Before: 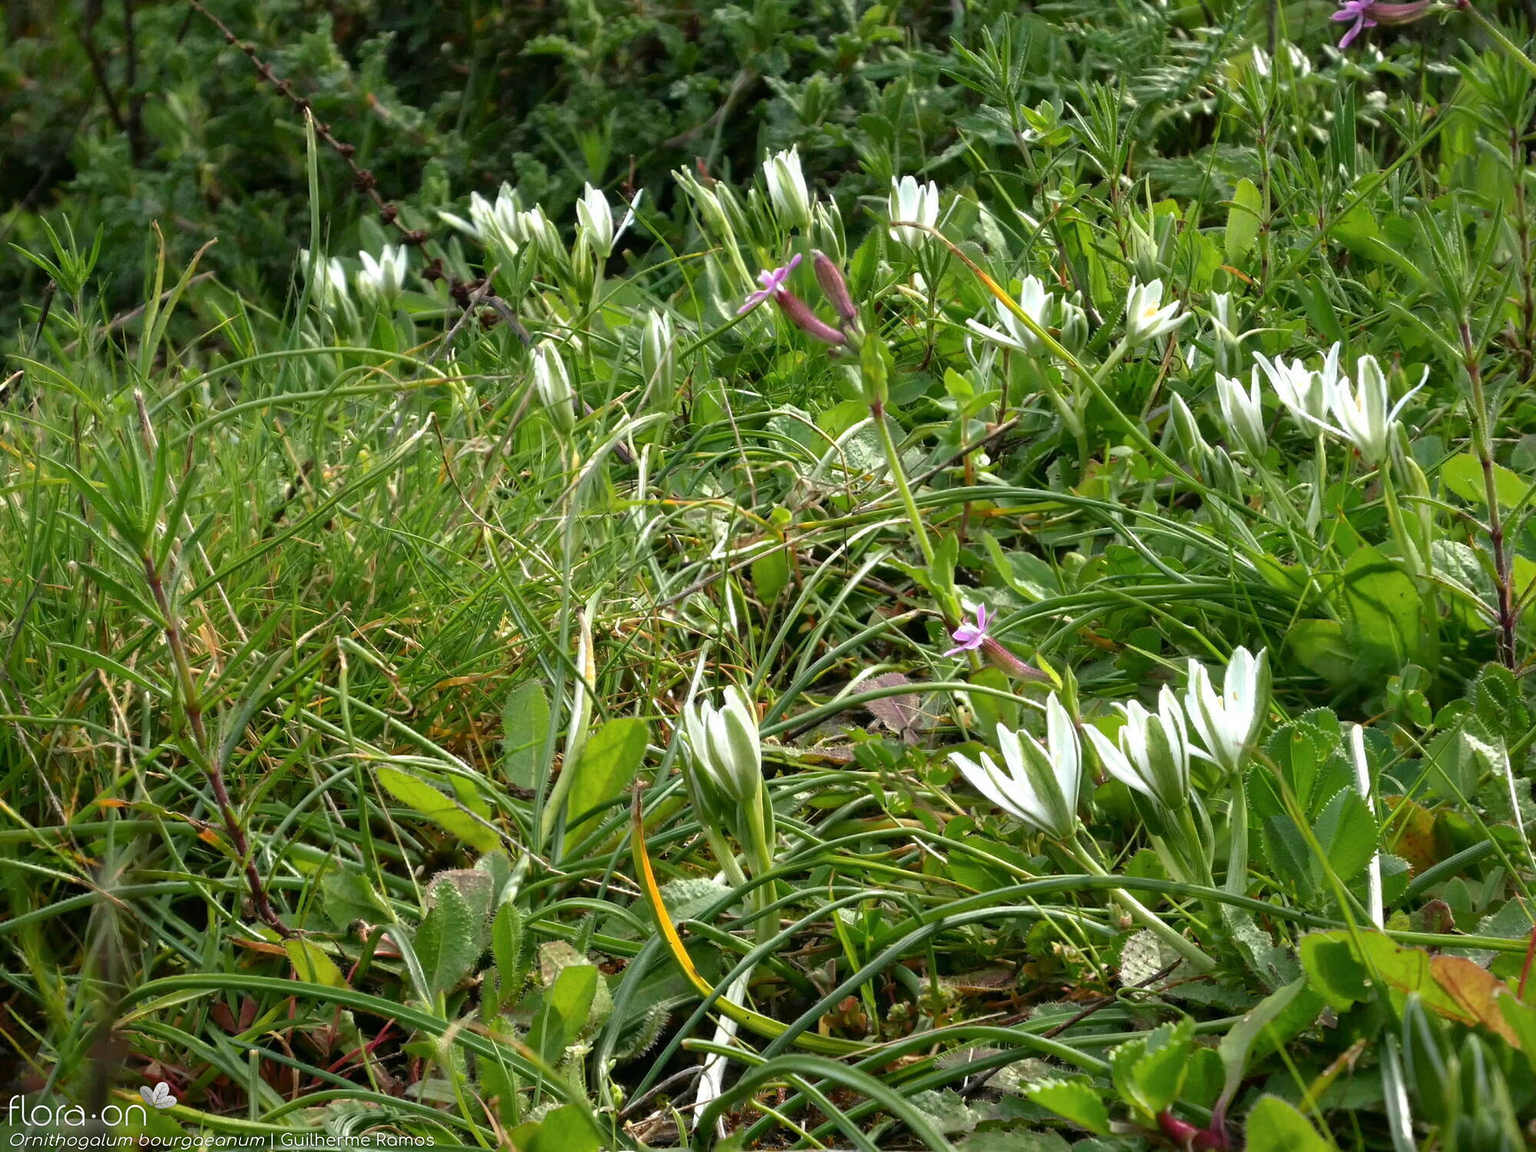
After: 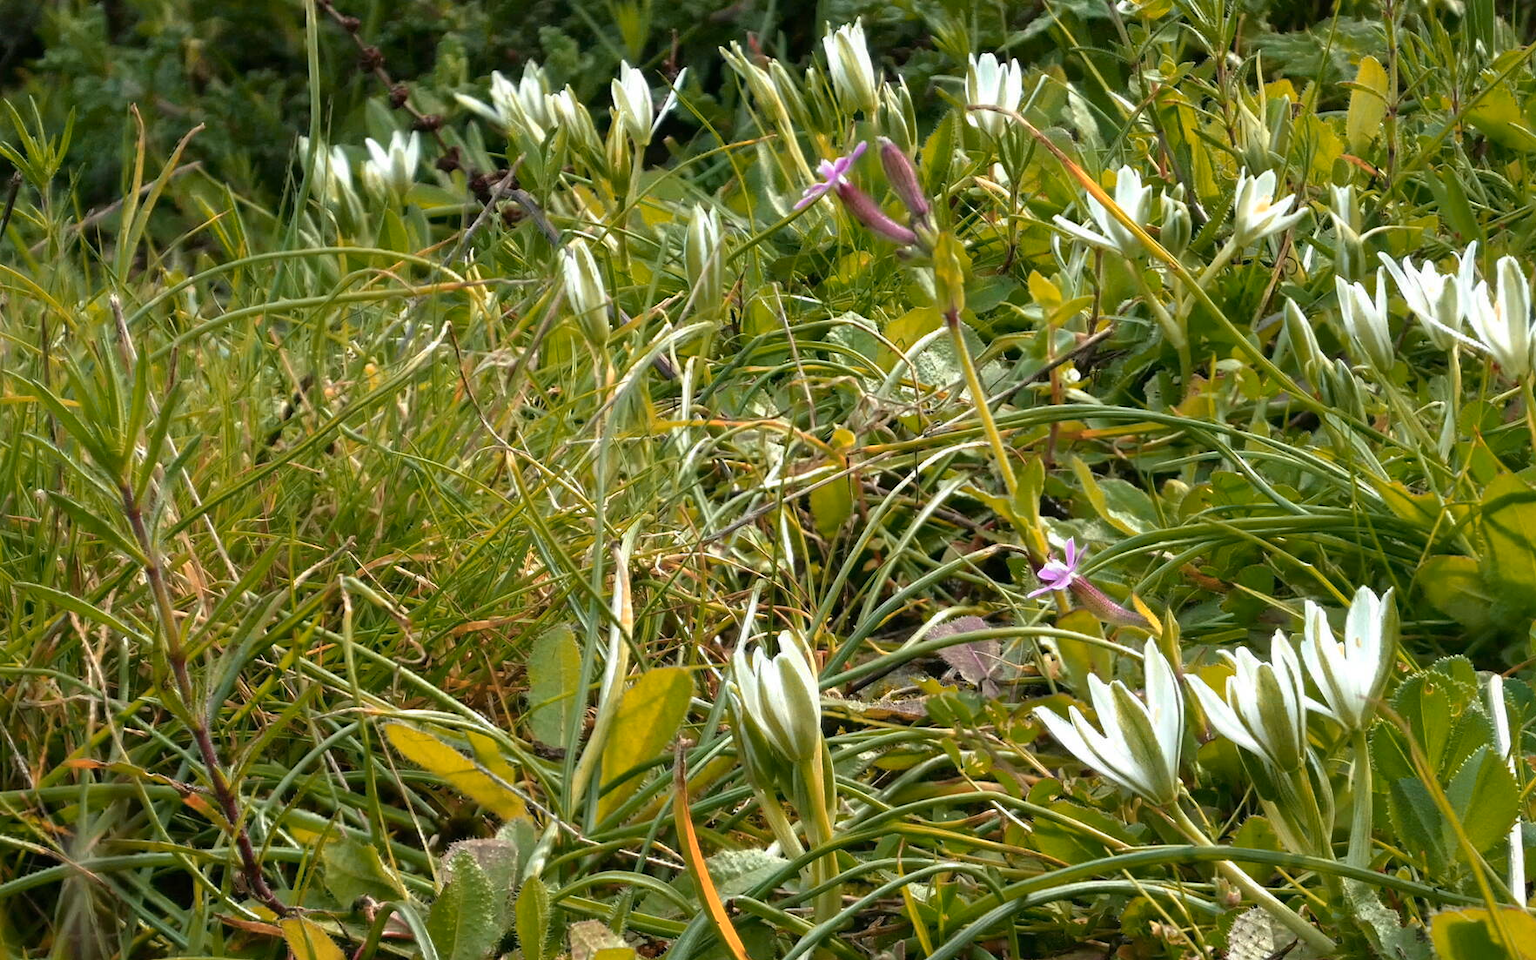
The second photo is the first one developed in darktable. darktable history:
crop and rotate: left 2.44%, top 11.236%, right 9.284%, bottom 15.163%
color zones: curves: ch2 [(0, 0.5) (0.143, 0.5) (0.286, 0.416) (0.429, 0.5) (0.571, 0.5) (0.714, 0.5) (0.857, 0.5) (1, 0.5)]
